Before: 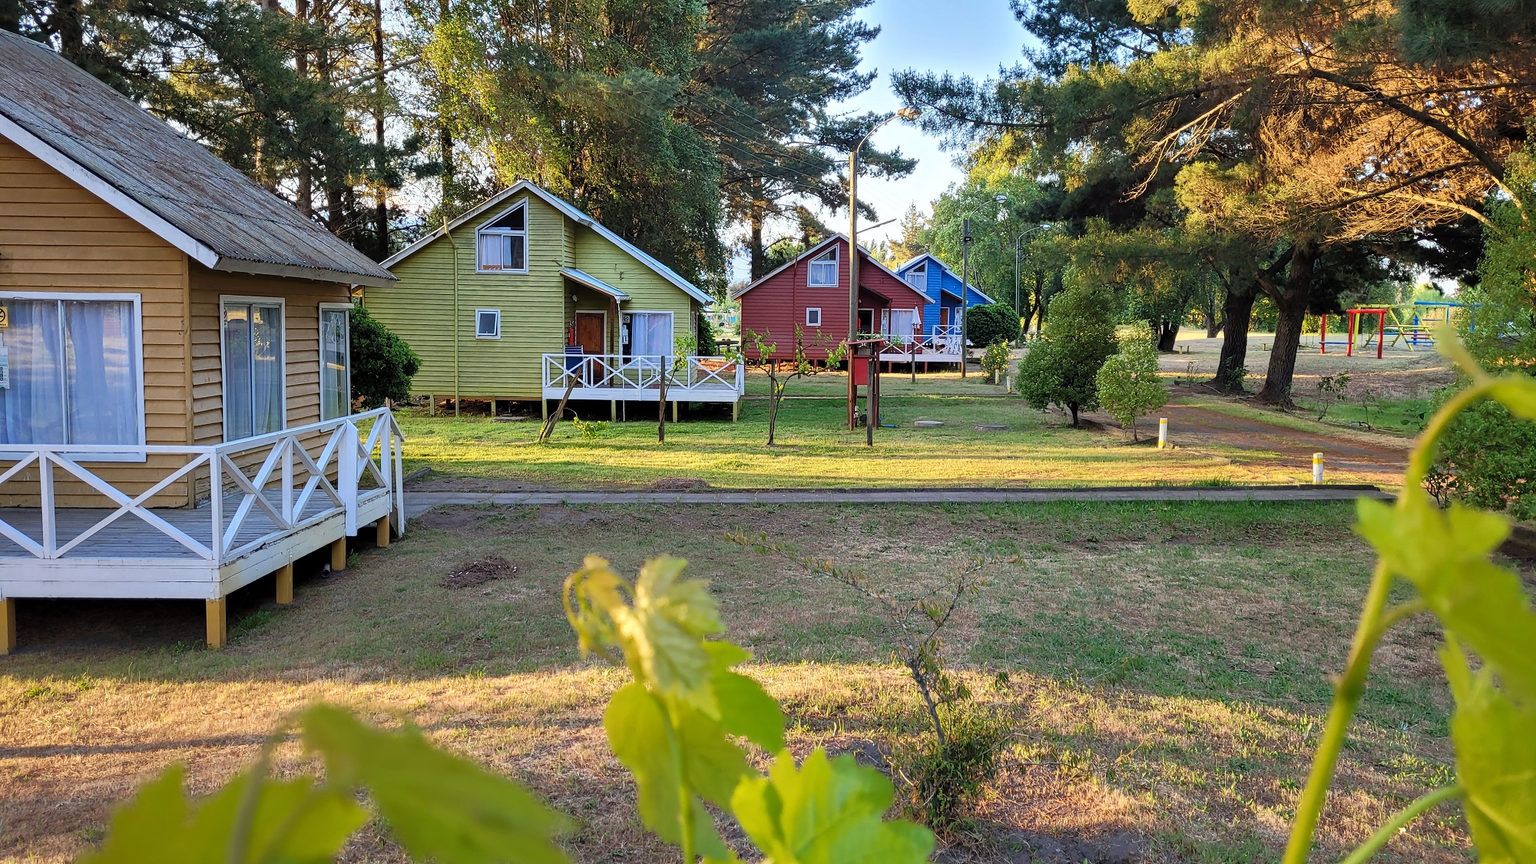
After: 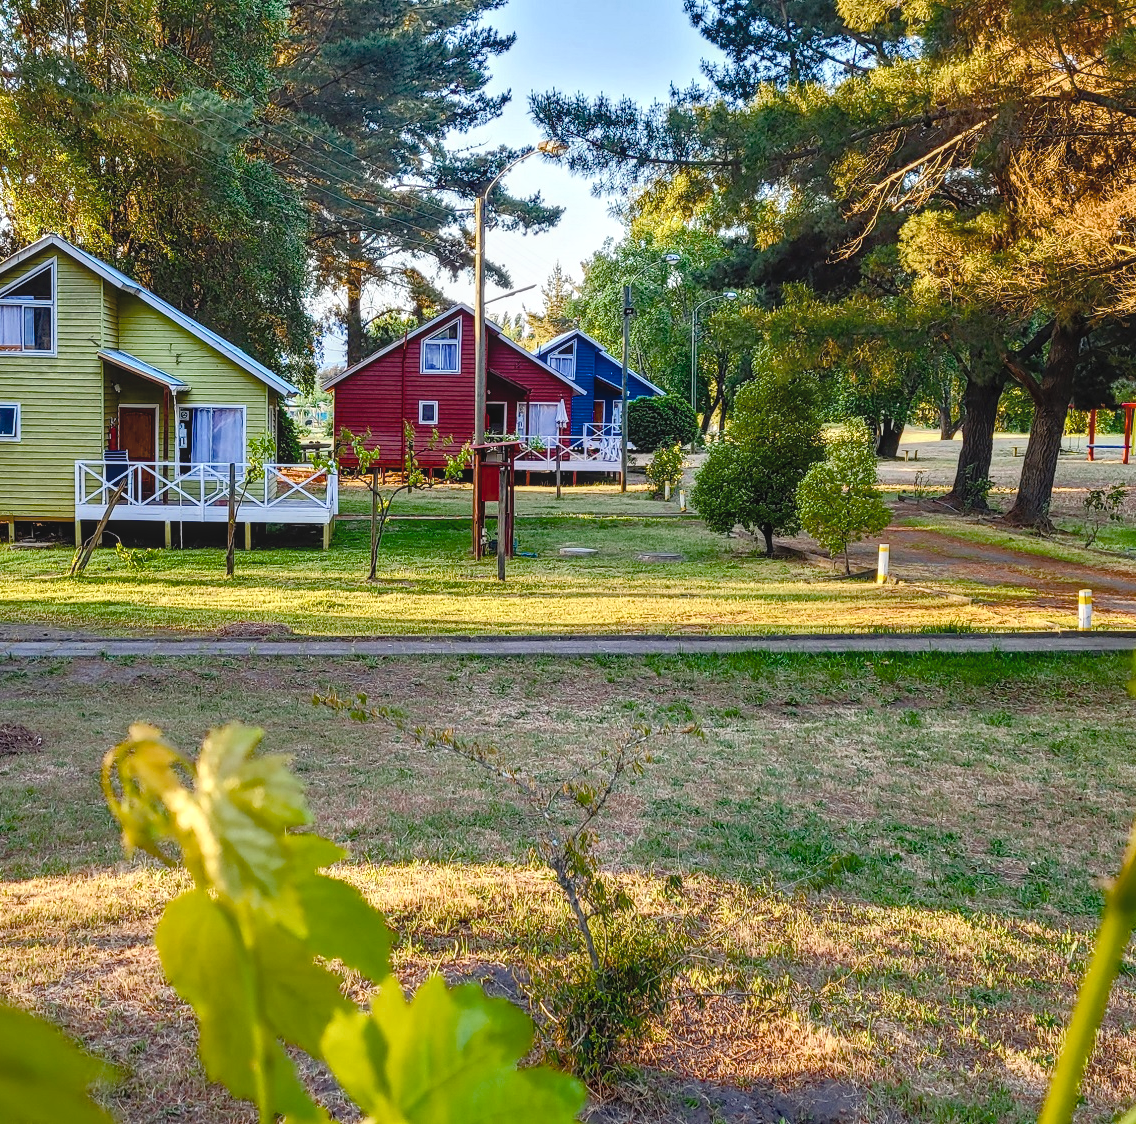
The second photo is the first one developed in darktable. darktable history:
color balance rgb: highlights gain › luminance 14.629%, perceptual saturation grading › global saturation 0.313%, perceptual saturation grading › mid-tones 6.203%, perceptual saturation grading › shadows 71.745%, saturation formula JzAzBz (2021)
crop: left 31.589%, top 0.01%, right 11.599%
contrast brightness saturation: contrast -0.147, brightness 0.055, saturation -0.134
local contrast: highlights 40%, shadows 60%, detail 136%, midtone range 0.513
